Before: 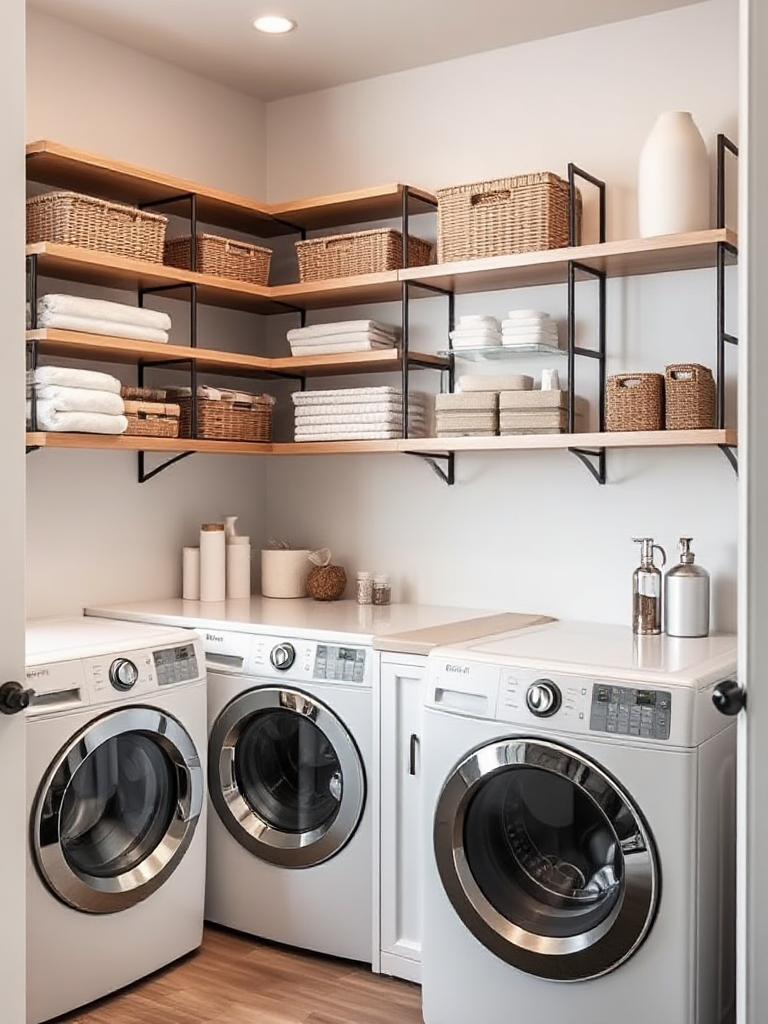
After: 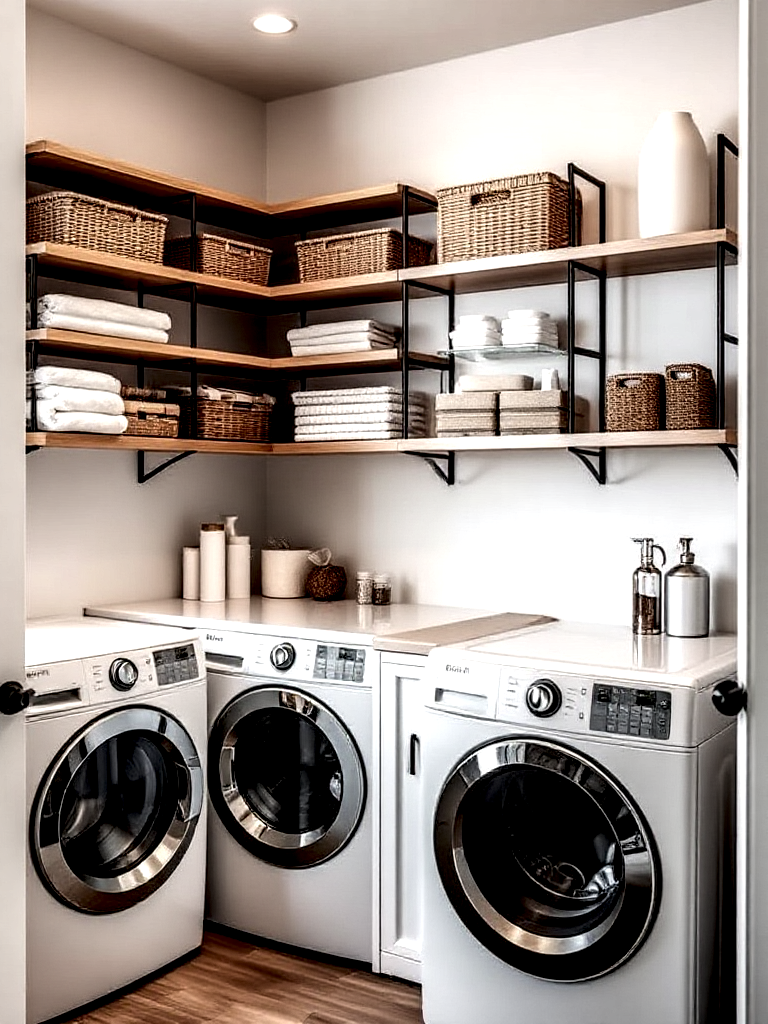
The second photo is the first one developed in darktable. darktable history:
local contrast: shadows 173%, detail 227%
